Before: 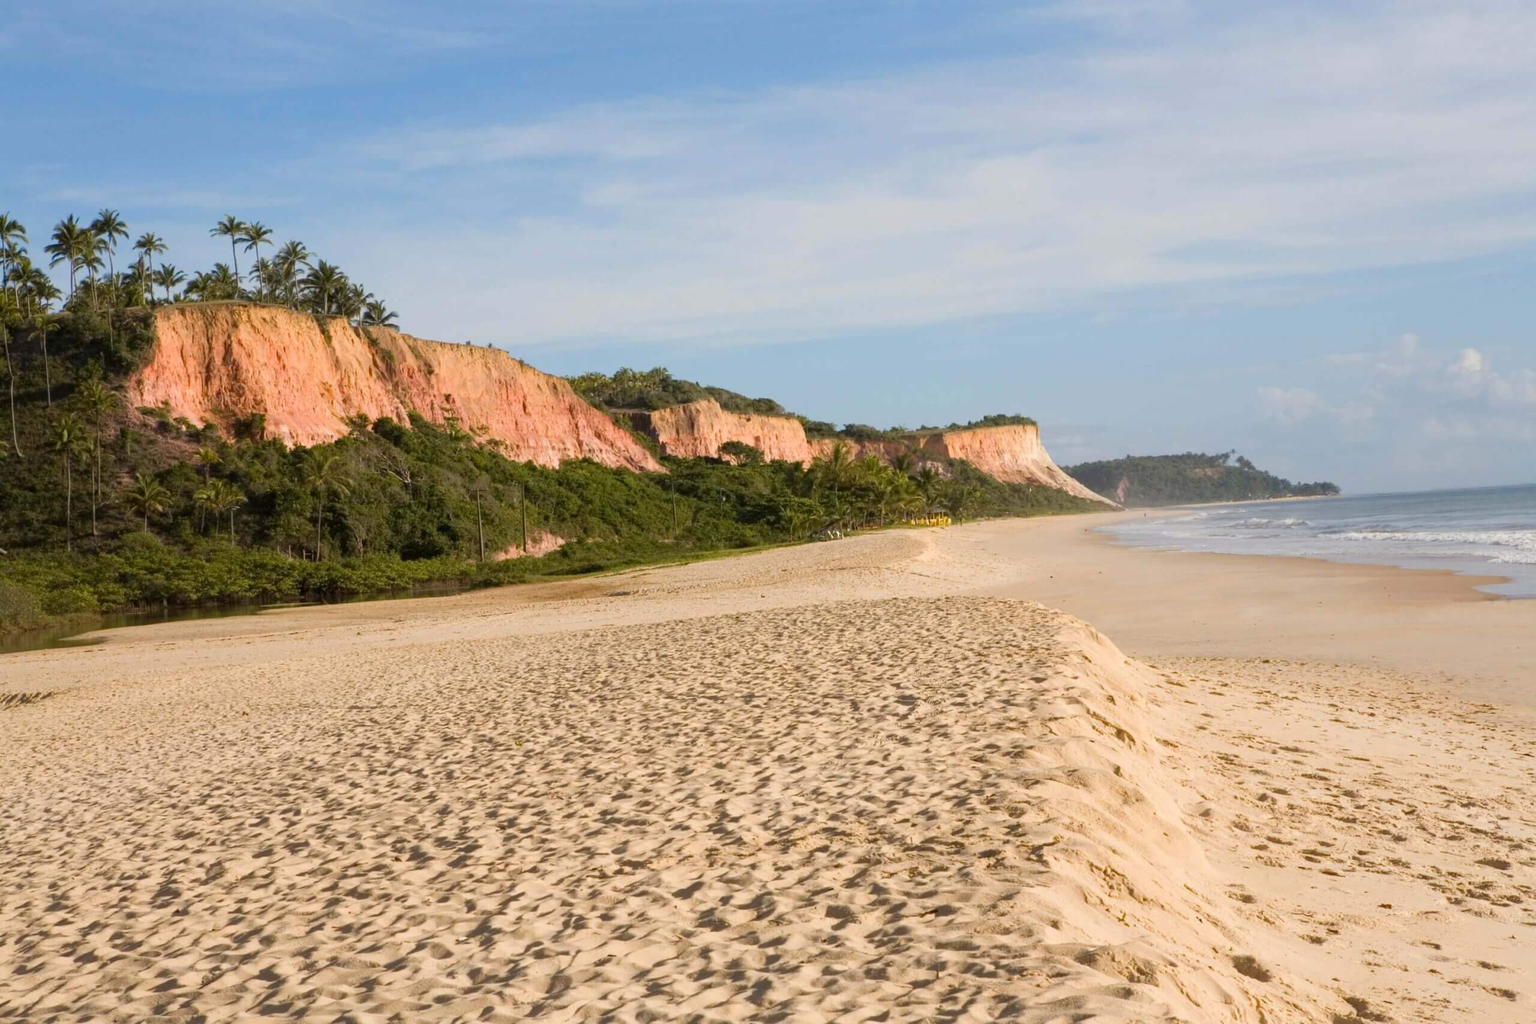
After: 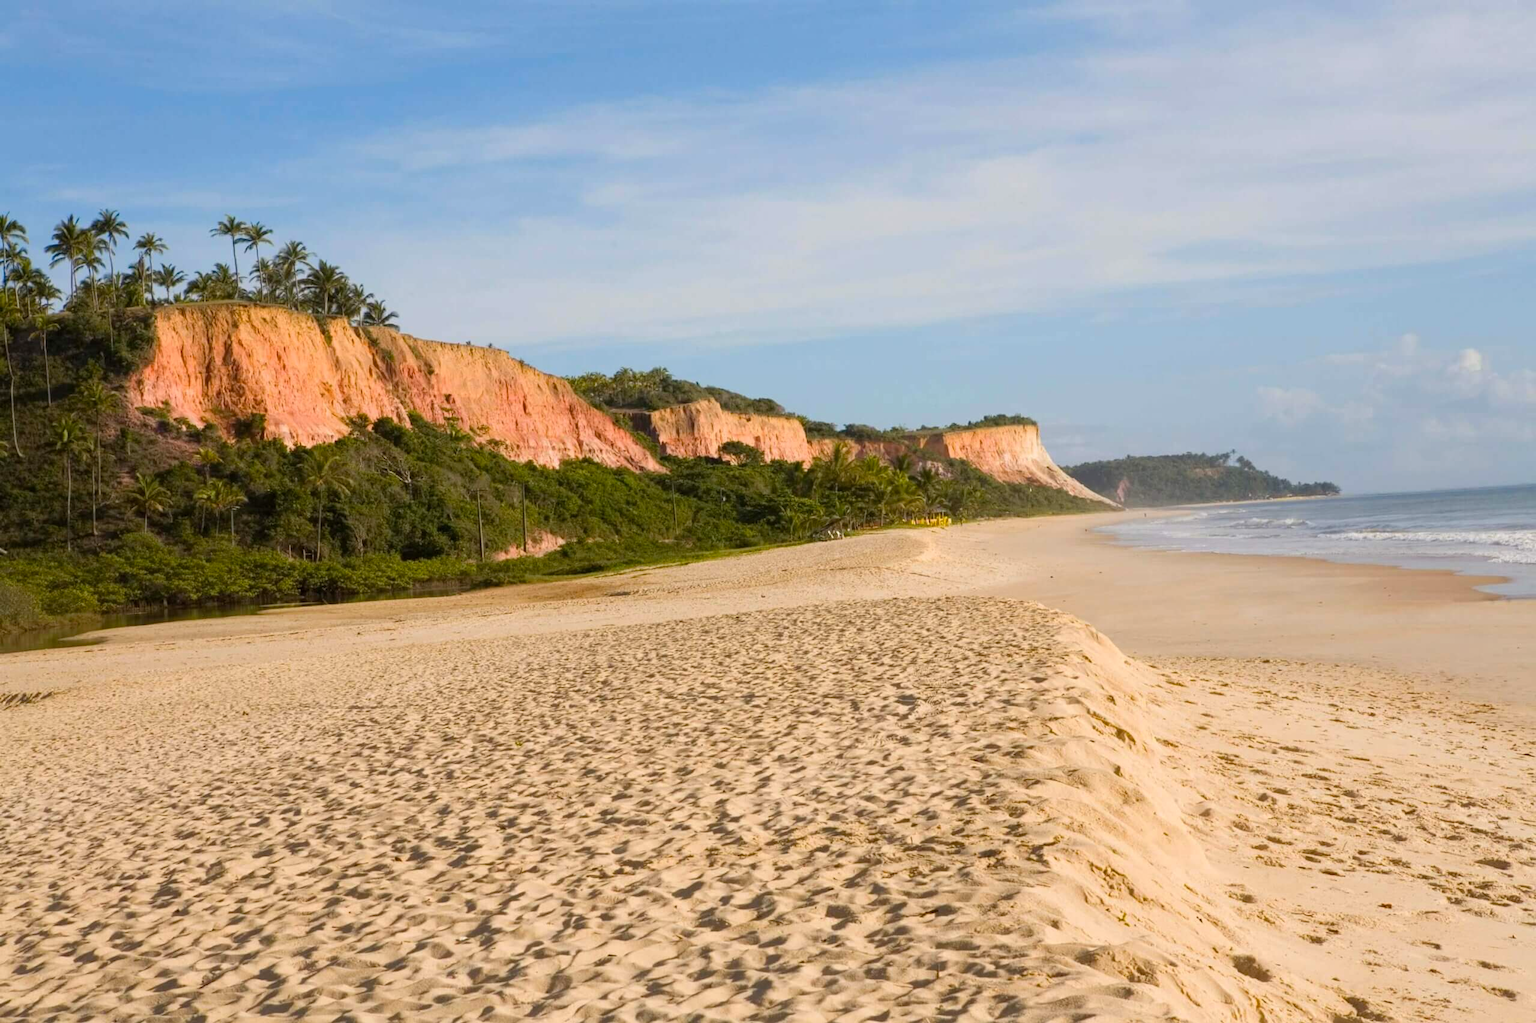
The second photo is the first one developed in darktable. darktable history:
color balance rgb: perceptual saturation grading › global saturation 14.942%
